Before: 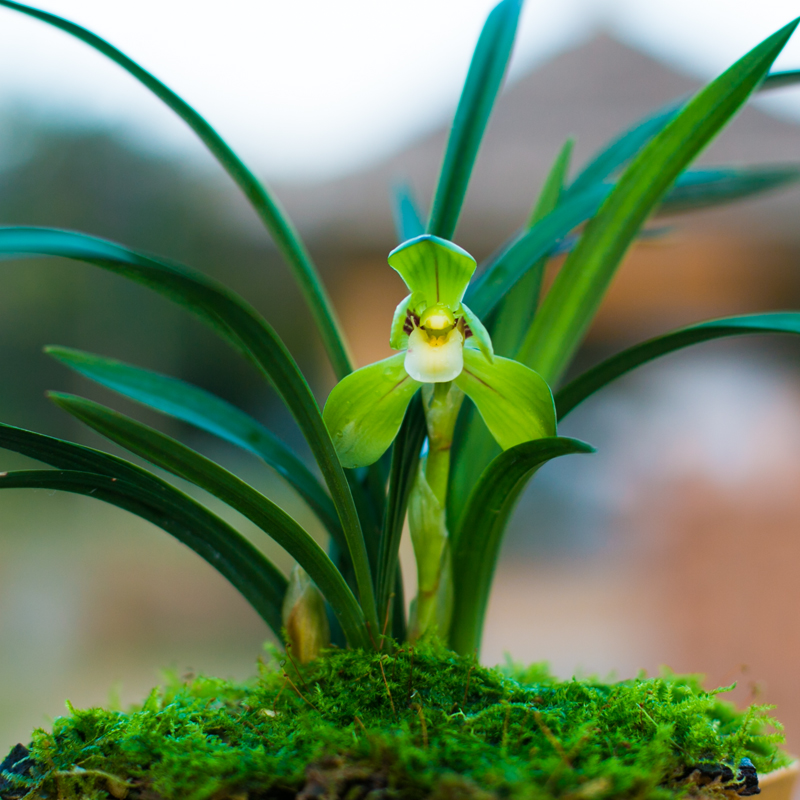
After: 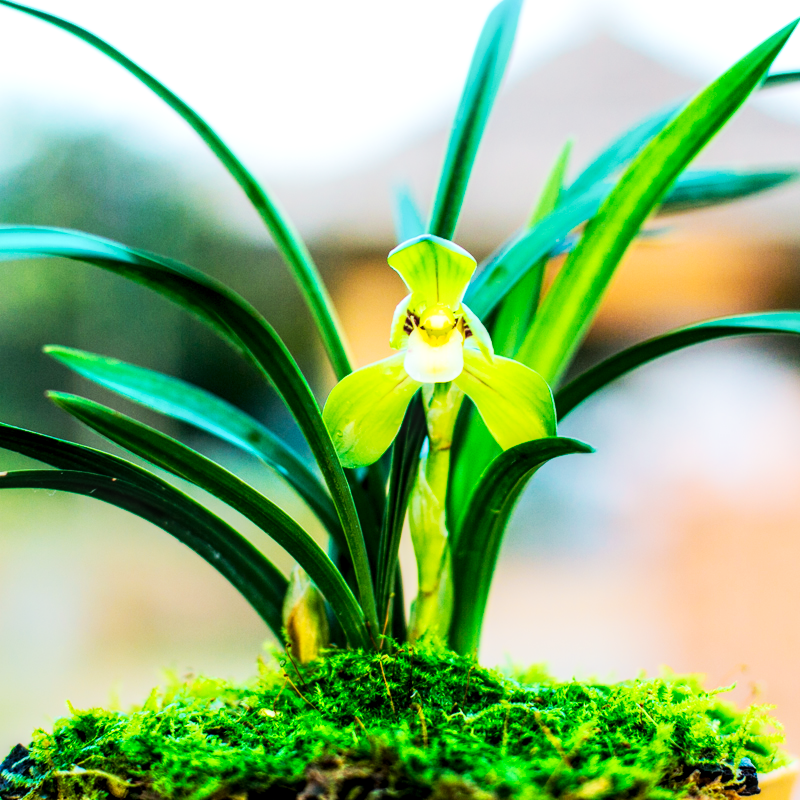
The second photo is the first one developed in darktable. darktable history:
local contrast: highlights 20%, detail 150%
levels: mode automatic, levels [0.093, 0.434, 0.988]
tone curve: curves: ch0 [(0, 0.013) (0.074, 0.044) (0.251, 0.234) (0.472, 0.511) (0.63, 0.752) (0.746, 0.866) (0.899, 0.956) (1, 1)]; ch1 [(0, 0) (0.08, 0.08) (0.347, 0.394) (0.455, 0.441) (0.5, 0.5) (0.517, 0.53) (0.563, 0.611) (0.617, 0.682) (0.756, 0.788) (0.92, 0.92) (1, 1)]; ch2 [(0, 0) (0.096, 0.056) (0.304, 0.204) (0.5, 0.5) (0.539, 0.575) (0.597, 0.644) (0.92, 0.92) (1, 1)], preserve colors none
tone equalizer: -7 EV 0.155 EV, -6 EV 0.614 EV, -5 EV 1.17 EV, -4 EV 1.35 EV, -3 EV 1.15 EV, -2 EV 0.6 EV, -1 EV 0.148 EV, edges refinement/feathering 500, mask exposure compensation -1.57 EV, preserve details no
